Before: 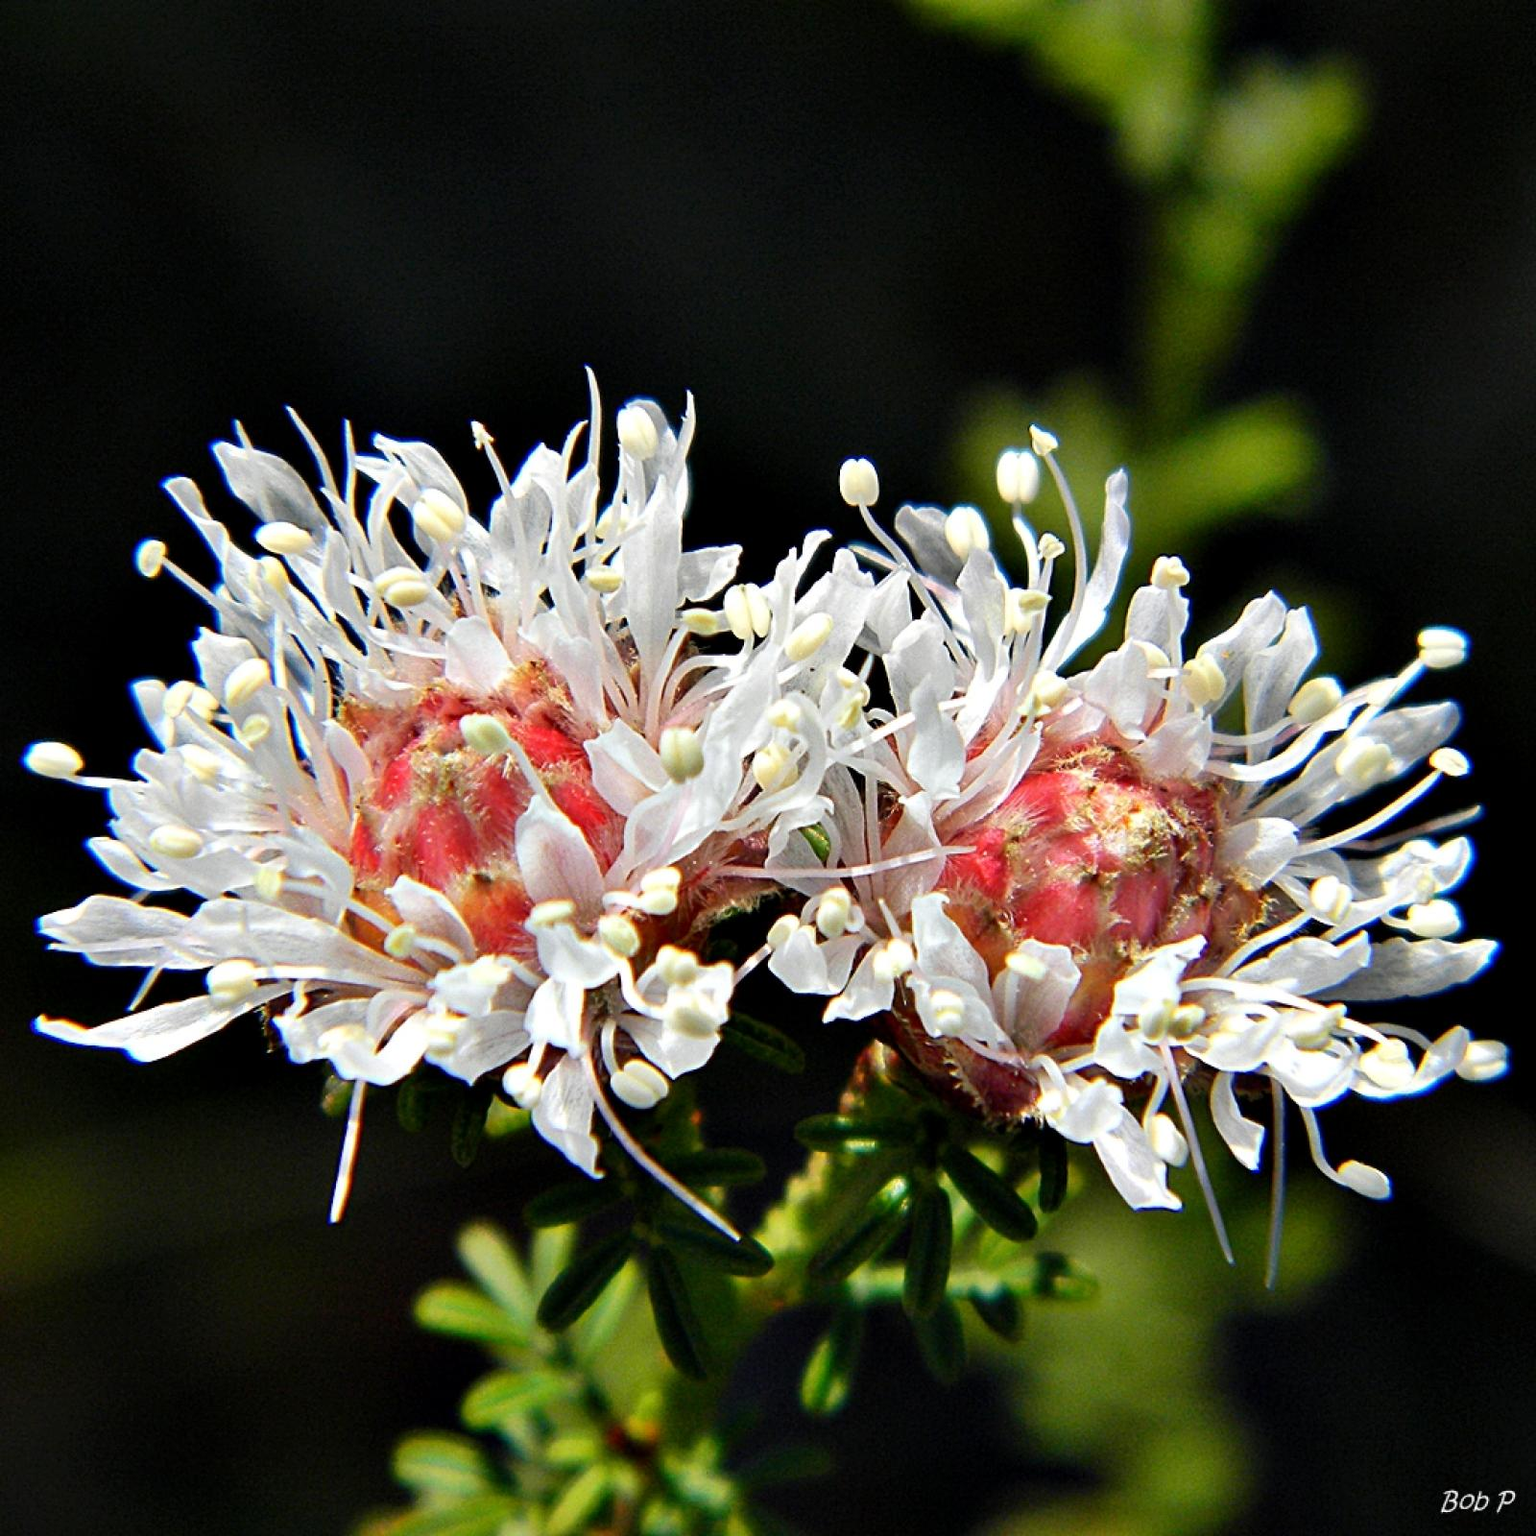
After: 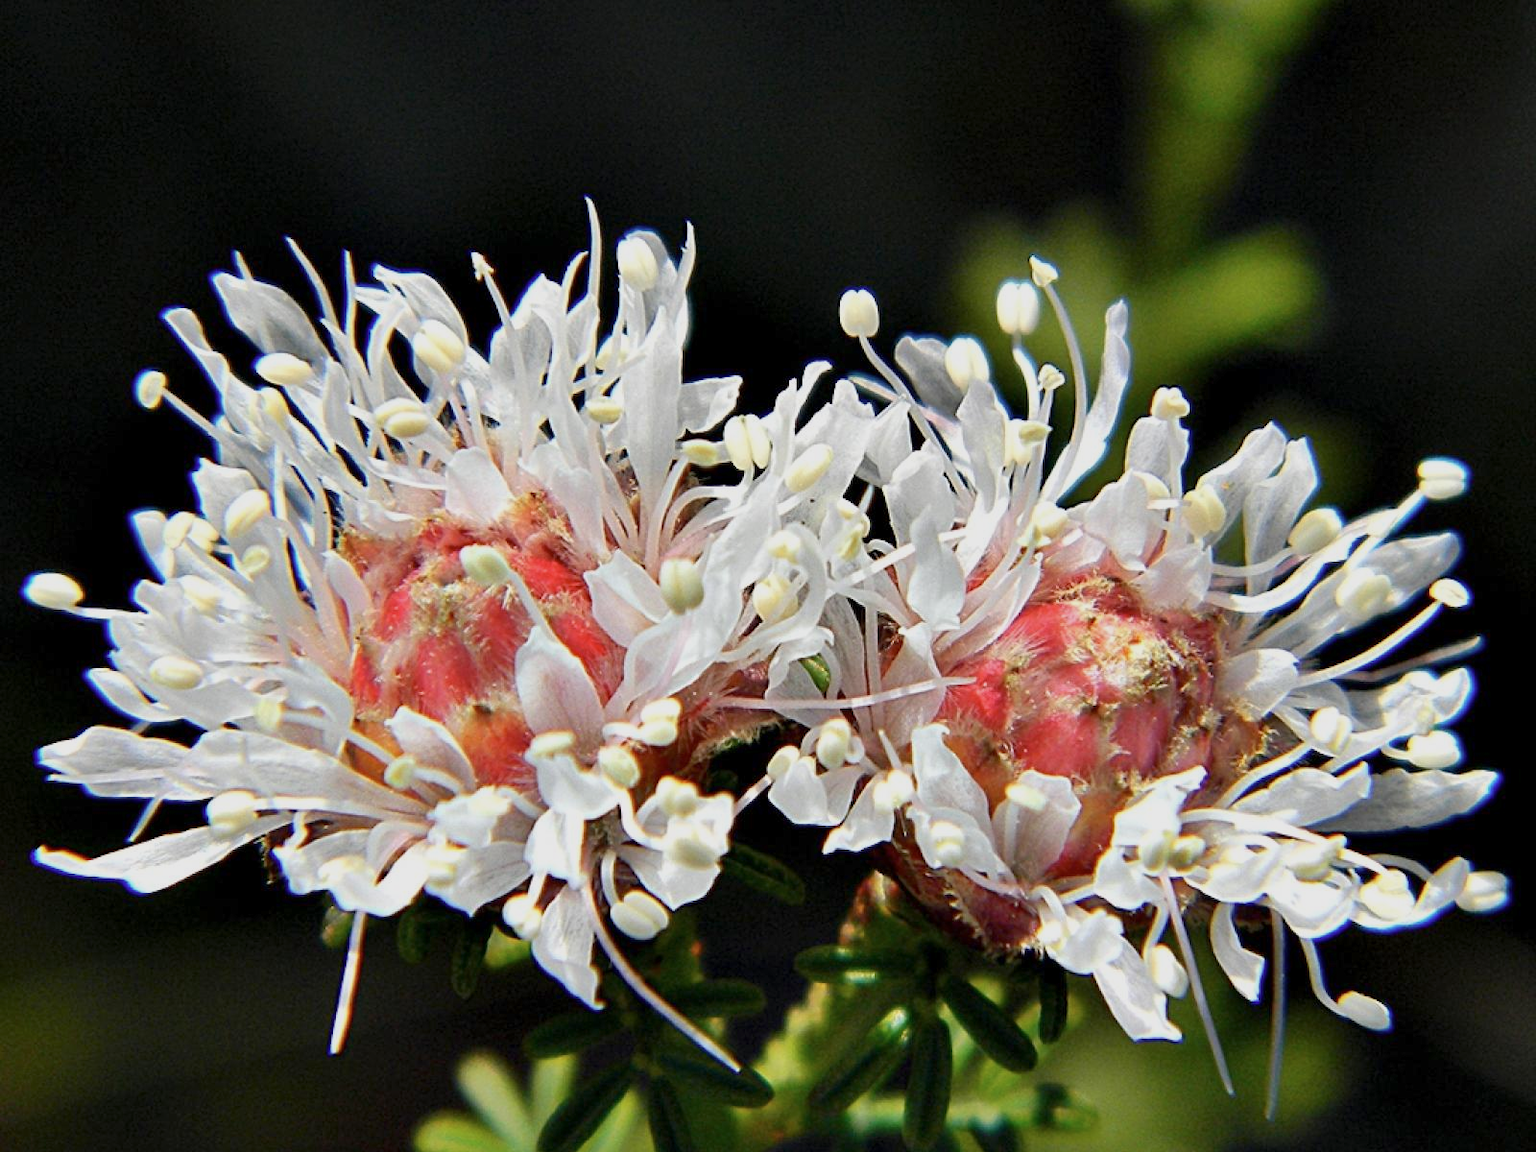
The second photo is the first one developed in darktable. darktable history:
color balance: contrast -15%
crop: top 11.038%, bottom 13.962%
